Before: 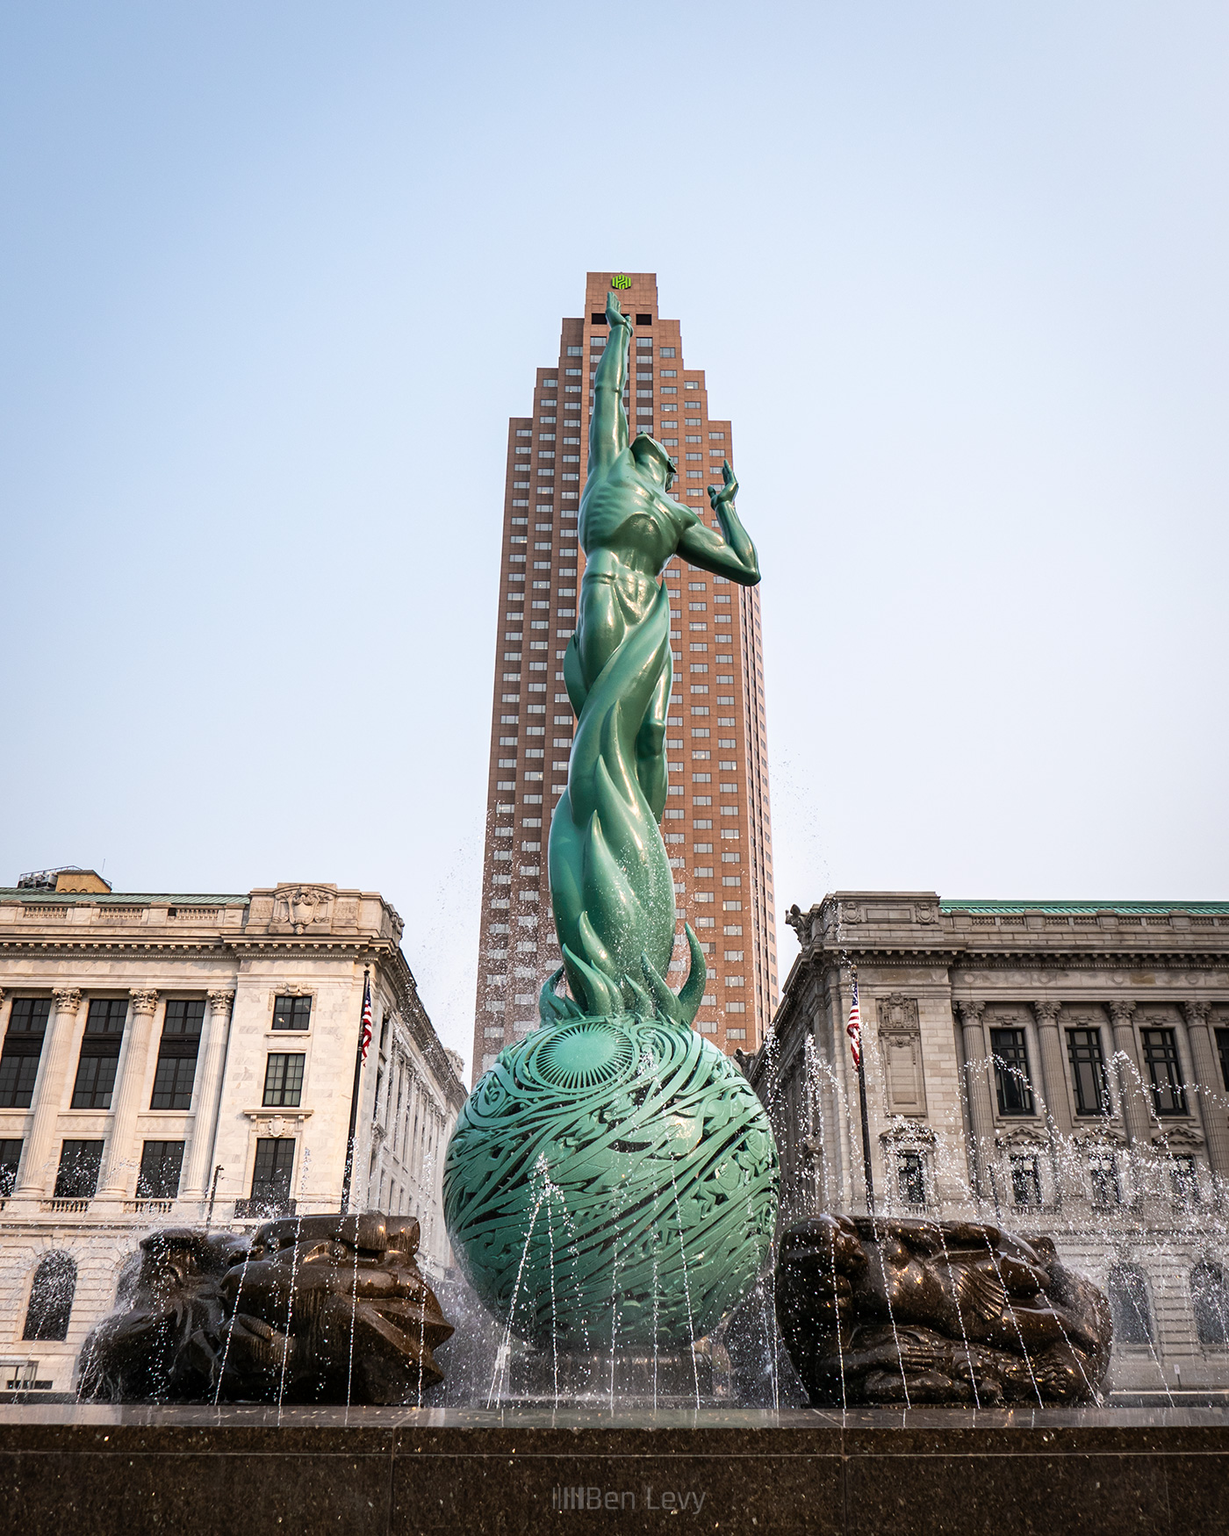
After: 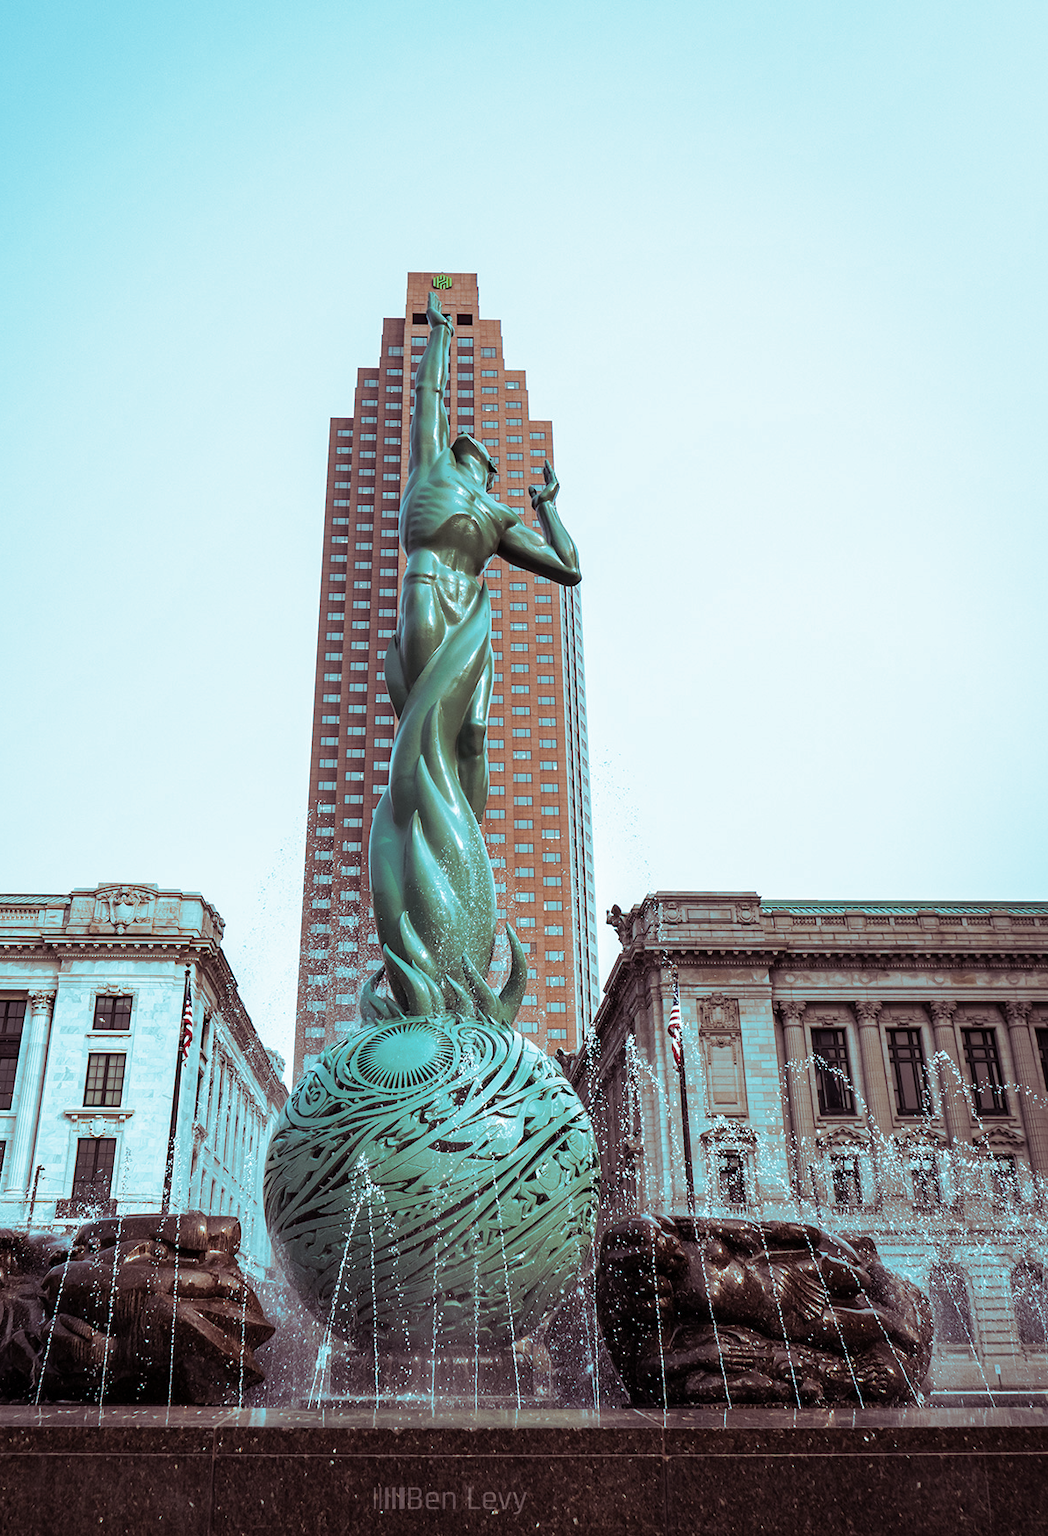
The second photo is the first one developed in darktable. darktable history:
crop and rotate: left 14.584%
split-toning: shadows › hue 327.6°, highlights › hue 198°, highlights › saturation 0.55, balance -21.25, compress 0%
